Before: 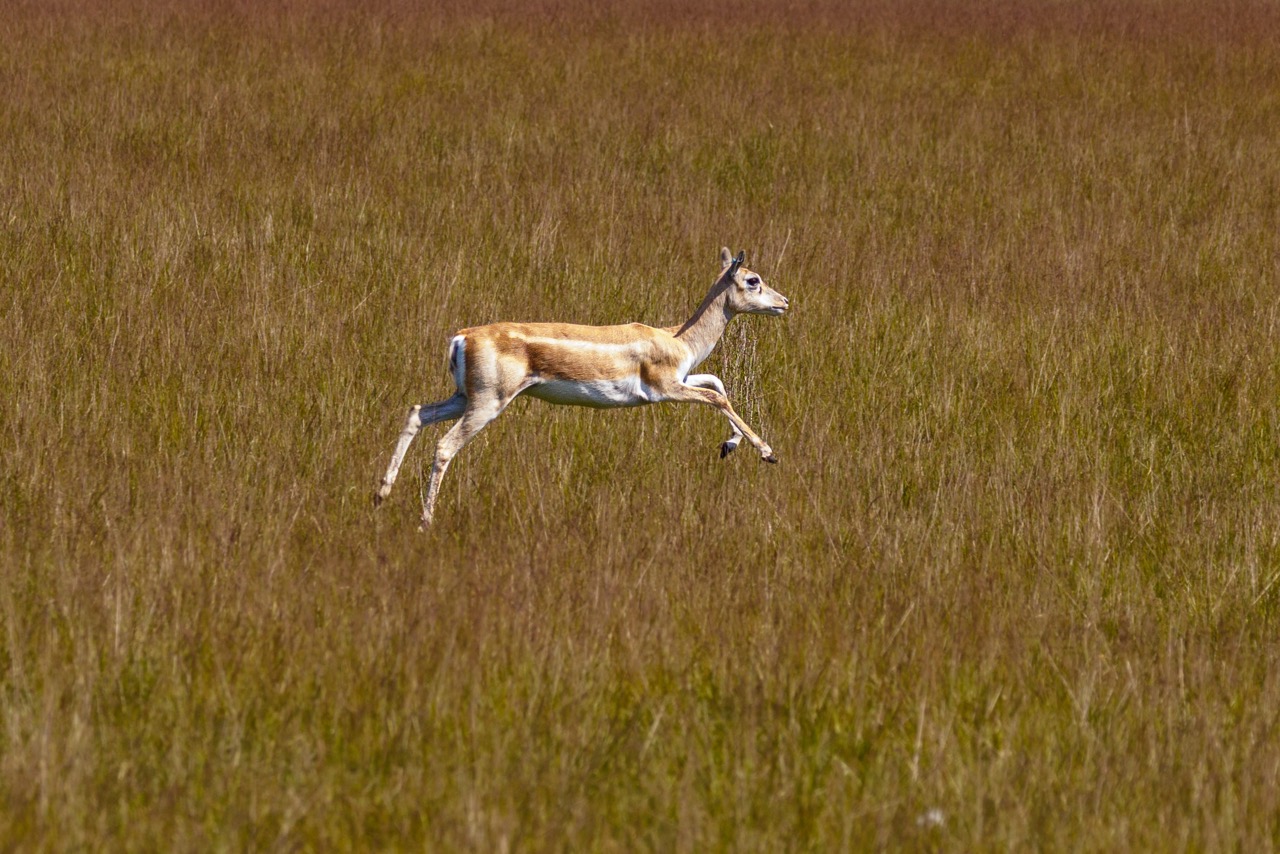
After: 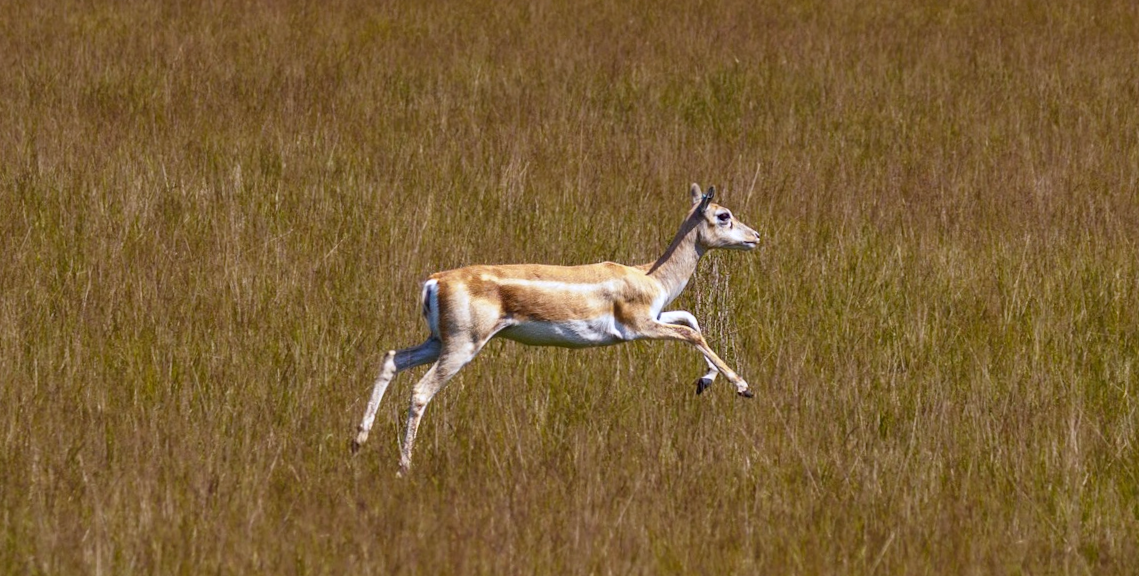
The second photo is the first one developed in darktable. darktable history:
crop: left 3.015%, top 8.969%, right 9.647%, bottom 26.457%
white balance: red 0.984, blue 1.059
rotate and perspective: rotation -1.77°, lens shift (horizontal) 0.004, automatic cropping off
